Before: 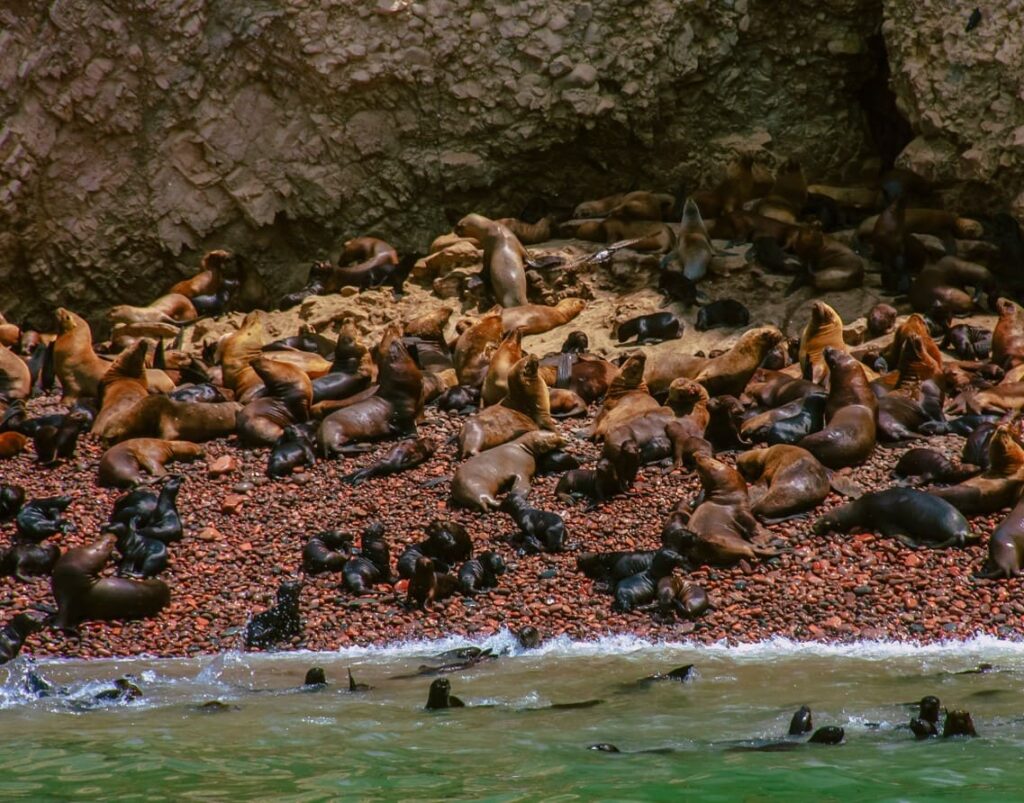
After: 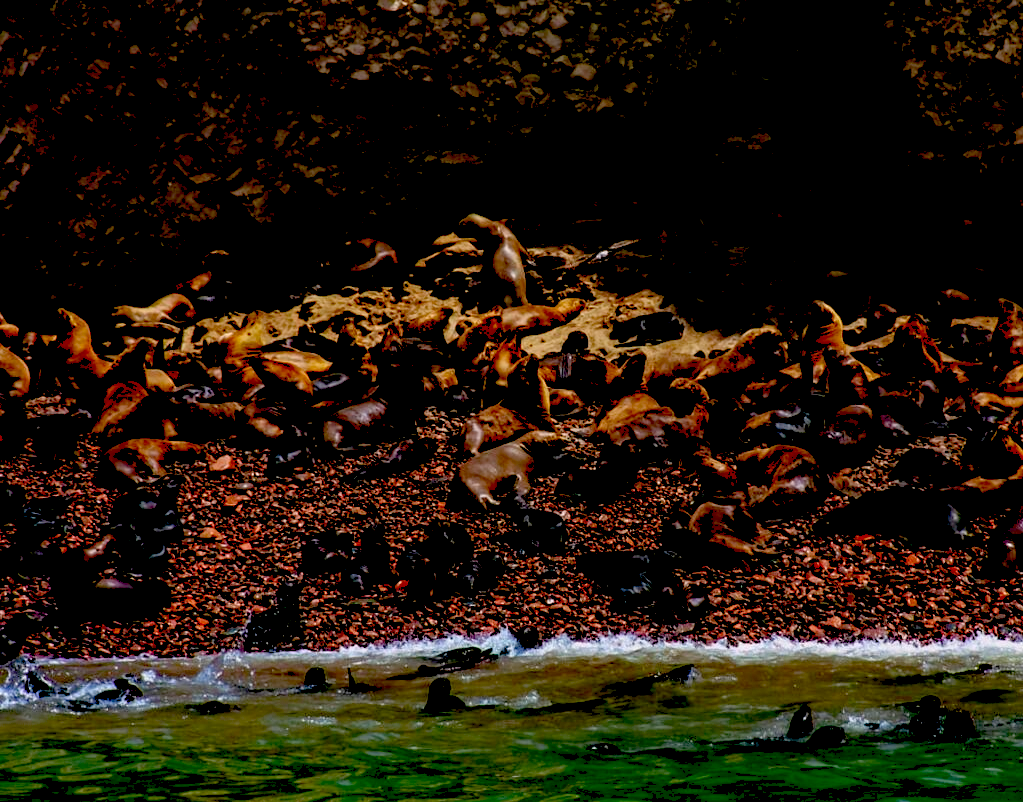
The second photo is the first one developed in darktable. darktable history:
exposure: black level correction 0.1, exposure -0.092 EV, compensate highlight preservation false
levels: levels [0, 0.48, 0.961]
